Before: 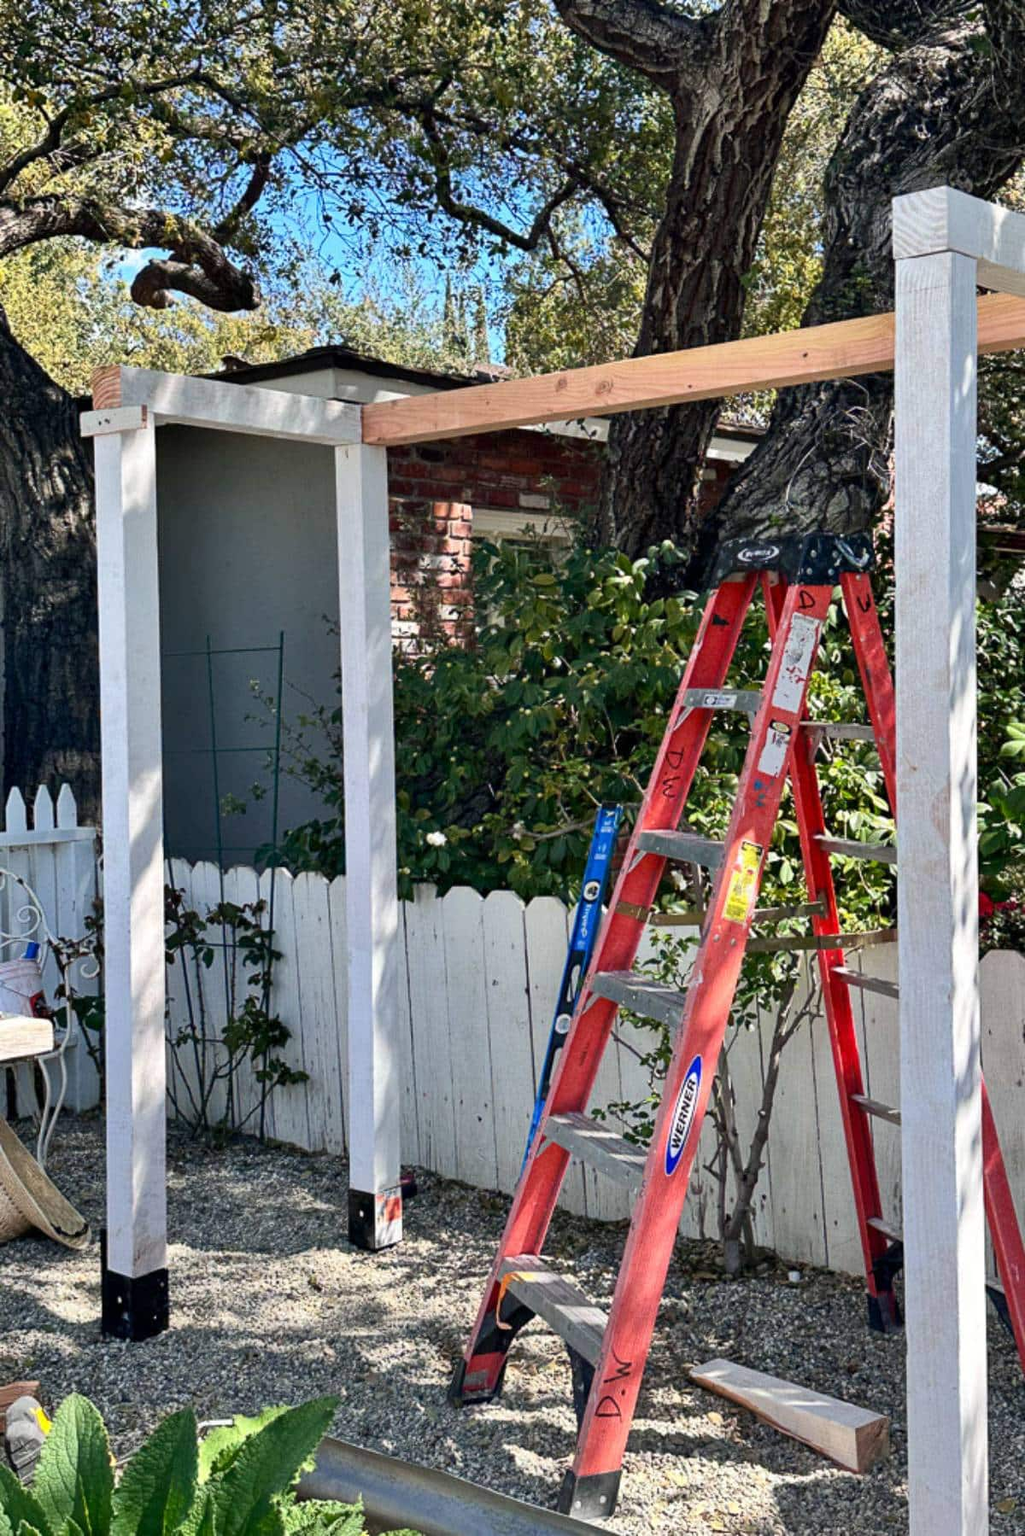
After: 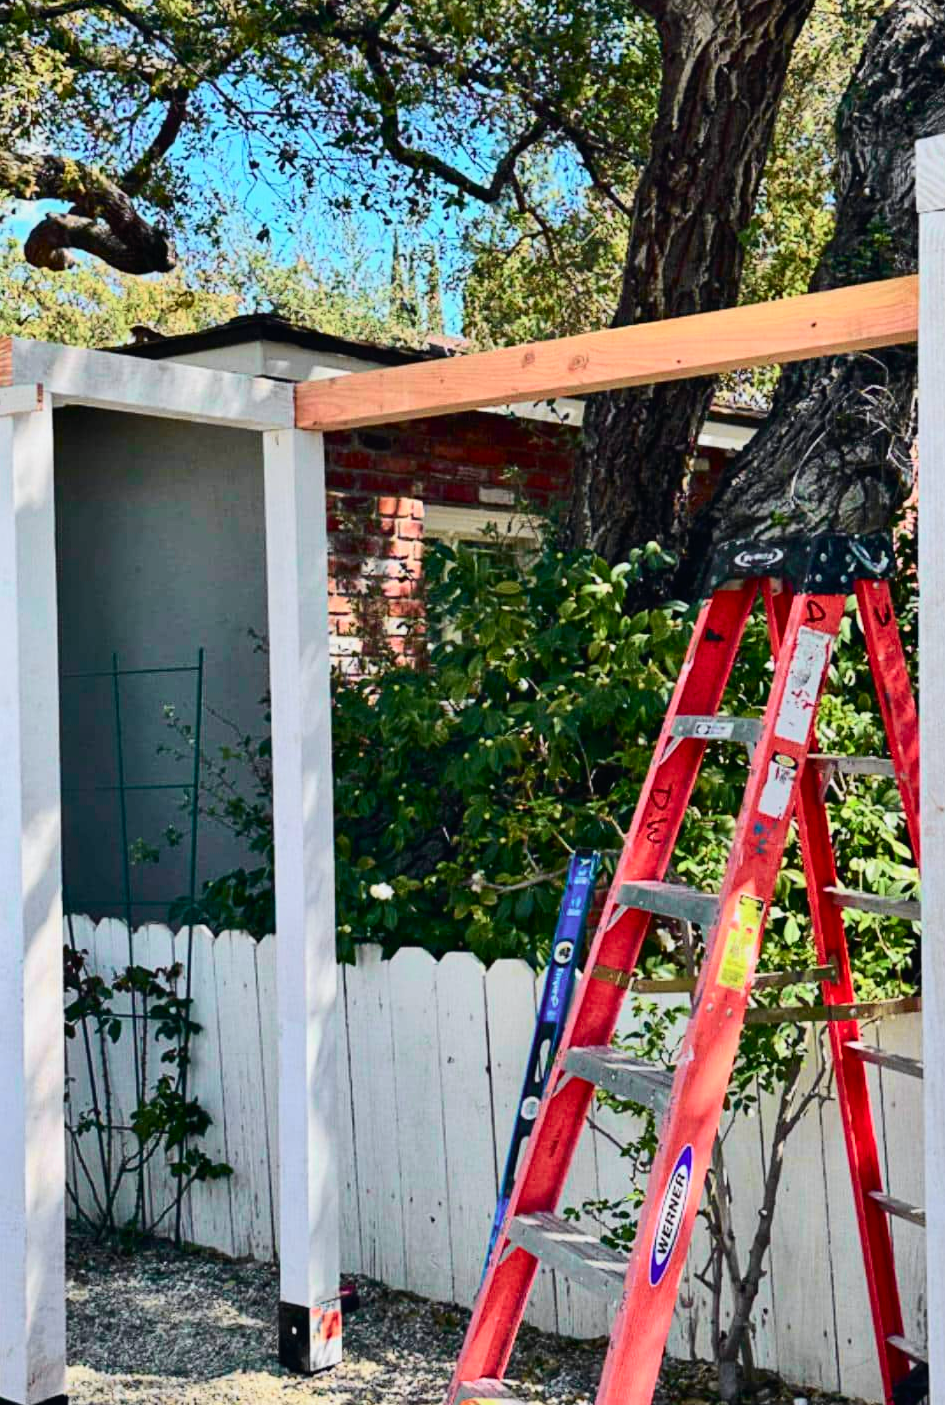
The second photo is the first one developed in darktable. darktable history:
tone curve: curves: ch0 [(0, 0.012) (0.052, 0.04) (0.107, 0.086) (0.276, 0.265) (0.461, 0.531) (0.718, 0.79) (0.921, 0.909) (0.999, 0.951)]; ch1 [(0, 0) (0.339, 0.298) (0.402, 0.363) (0.444, 0.415) (0.485, 0.469) (0.494, 0.493) (0.504, 0.501) (0.525, 0.534) (0.555, 0.587) (0.594, 0.647) (1, 1)]; ch2 [(0, 0) (0.48, 0.48) (0.504, 0.5) (0.535, 0.557) (0.581, 0.623) (0.649, 0.683) (0.824, 0.815) (1, 1)], color space Lab, independent channels, preserve colors none
crop and rotate: left 10.77%, top 5.1%, right 10.41%, bottom 16.76%
